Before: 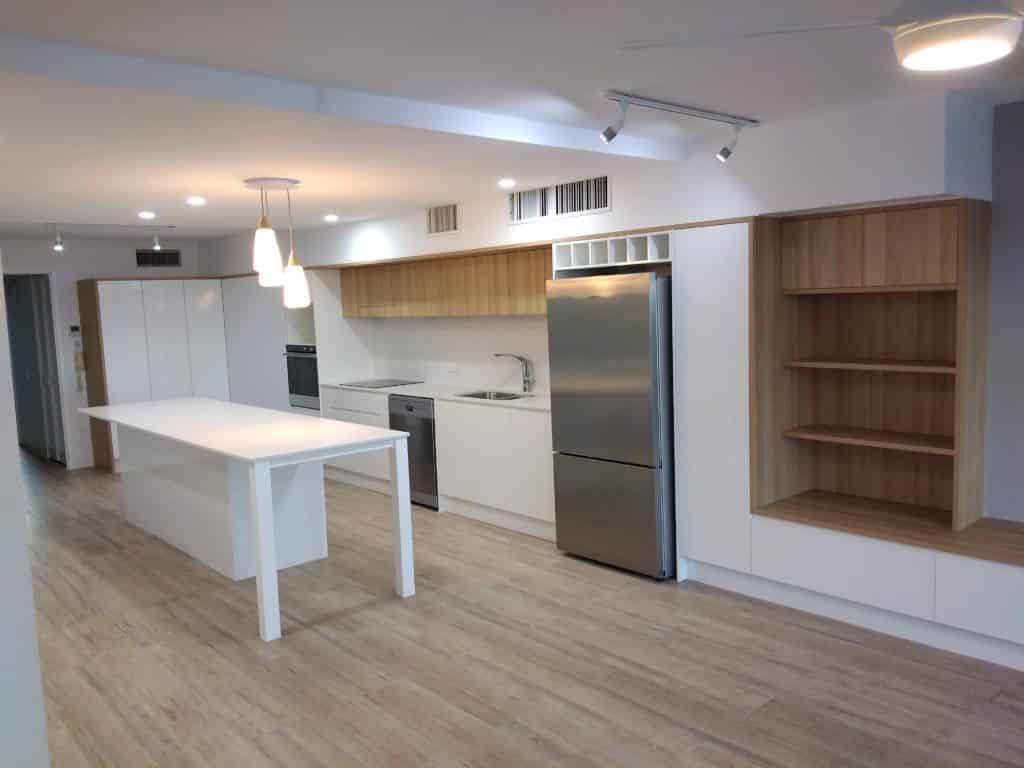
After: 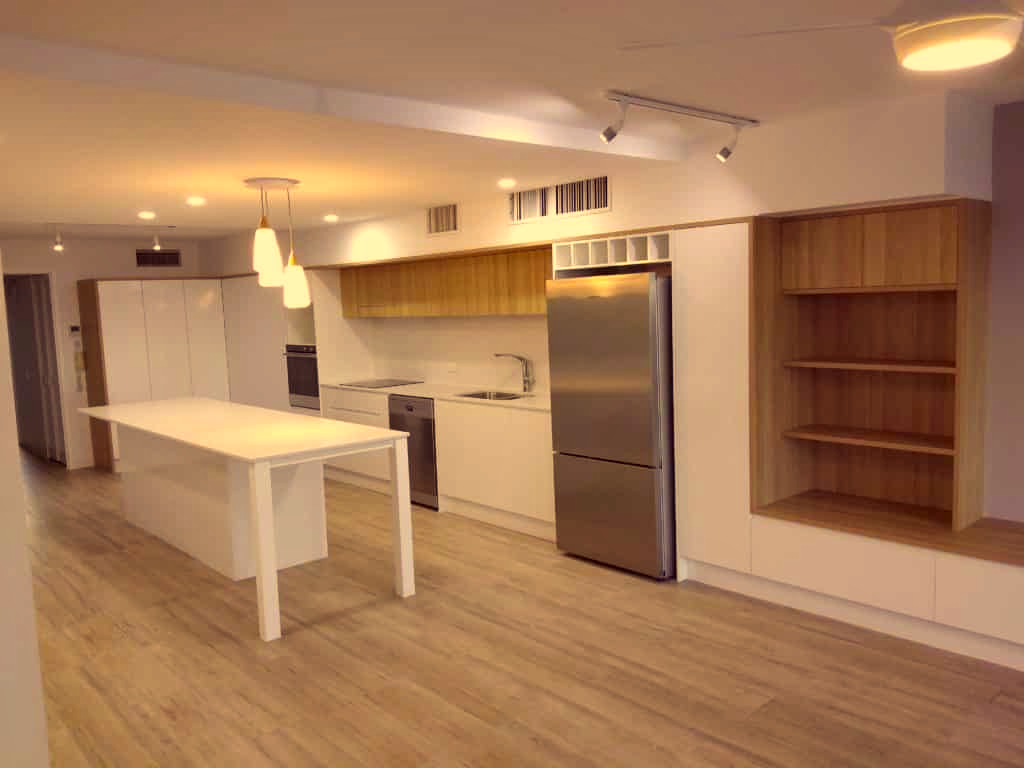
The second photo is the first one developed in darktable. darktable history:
color correction: highlights a* 10.12, highlights b* 39.04, shadows a* 14.62, shadows b* 3.37
shadows and highlights: shadows 5, soften with gaussian
